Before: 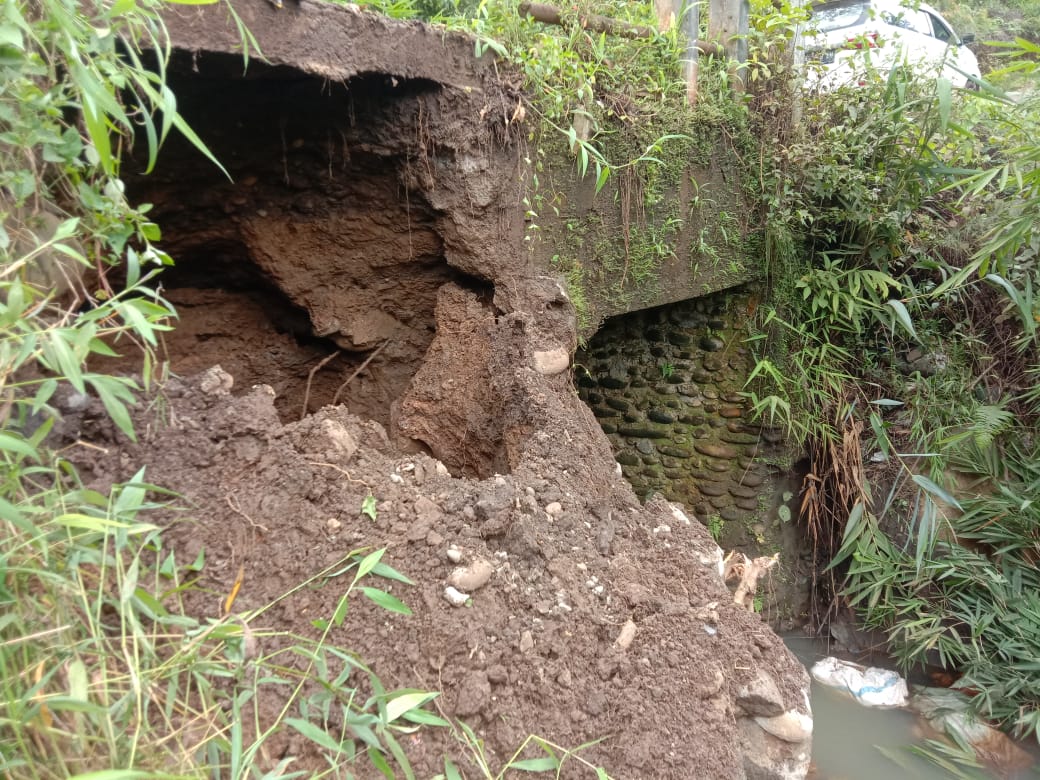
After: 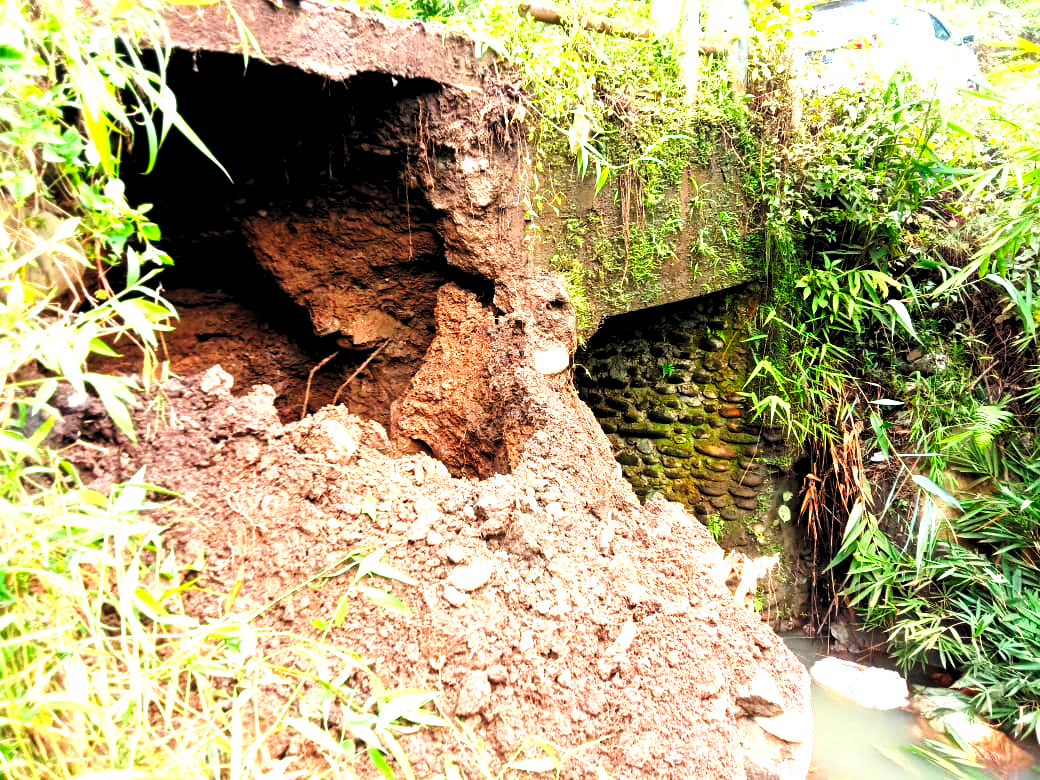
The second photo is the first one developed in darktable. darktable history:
tone curve: curves: ch0 [(0, 0) (0.003, 0.003) (0.011, 0.006) (0.025, 0.012) (0.044, 0.02) (0.069, 0.023) (0.1, 0.029) (0.136, 0.037) (0.177, 0.058) (0.224, 0.084) (0.277, 0.137) (0.335, 0.209) (0.399, 0.336) (0.468, 0.478) (0.543, 0.63) (0.623, 0.789) (0.709, 0.903) (0.801, 0.967) (0.898, 0.987) (1, 1)], preserve colors none
levels: levels [0.036, 0.364, 0.827]
contrast brightness saturation: contrast 0.07
